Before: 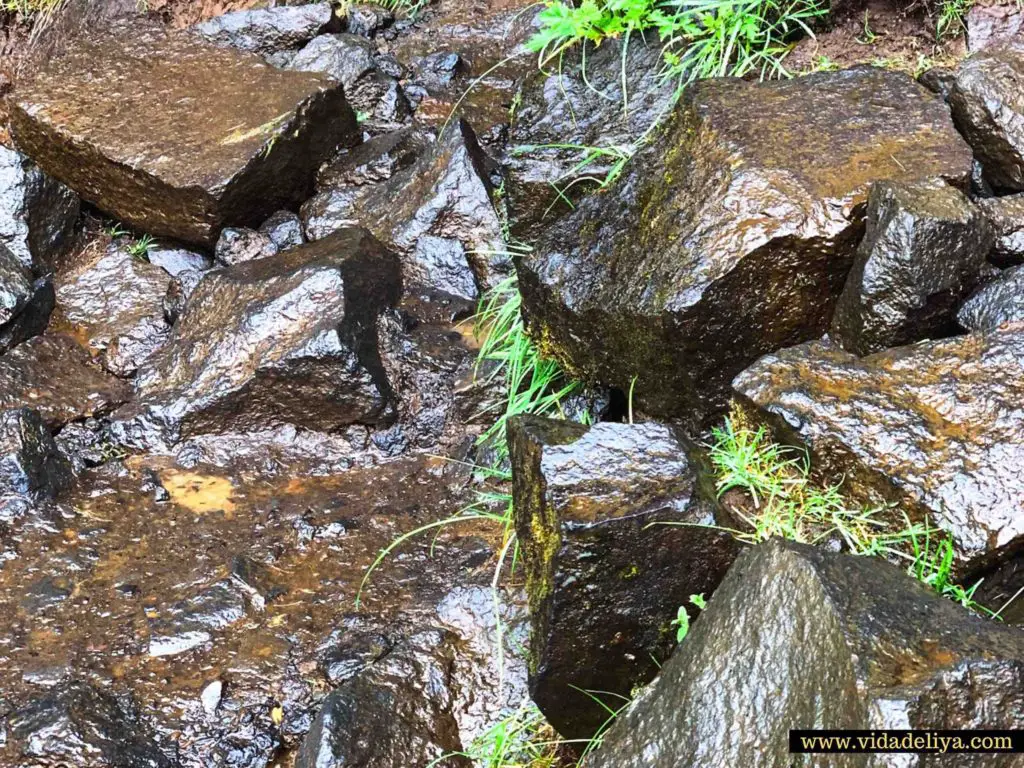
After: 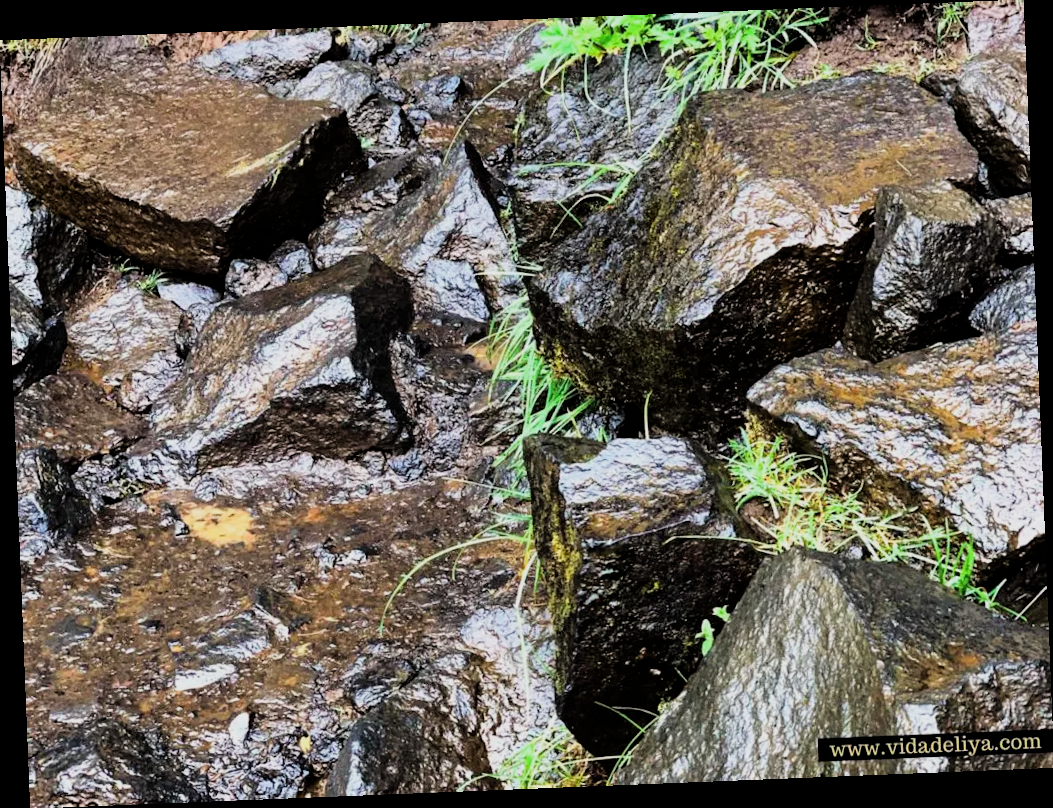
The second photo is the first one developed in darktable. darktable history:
rotate and perspective: rotation -2.29°, automatic cropping off
filmic rgb: black relative exposure -5 EV, white relative exposure 3.5 EV, hardness 3.19, contrast 1.2, highlights saturation mix -30%
